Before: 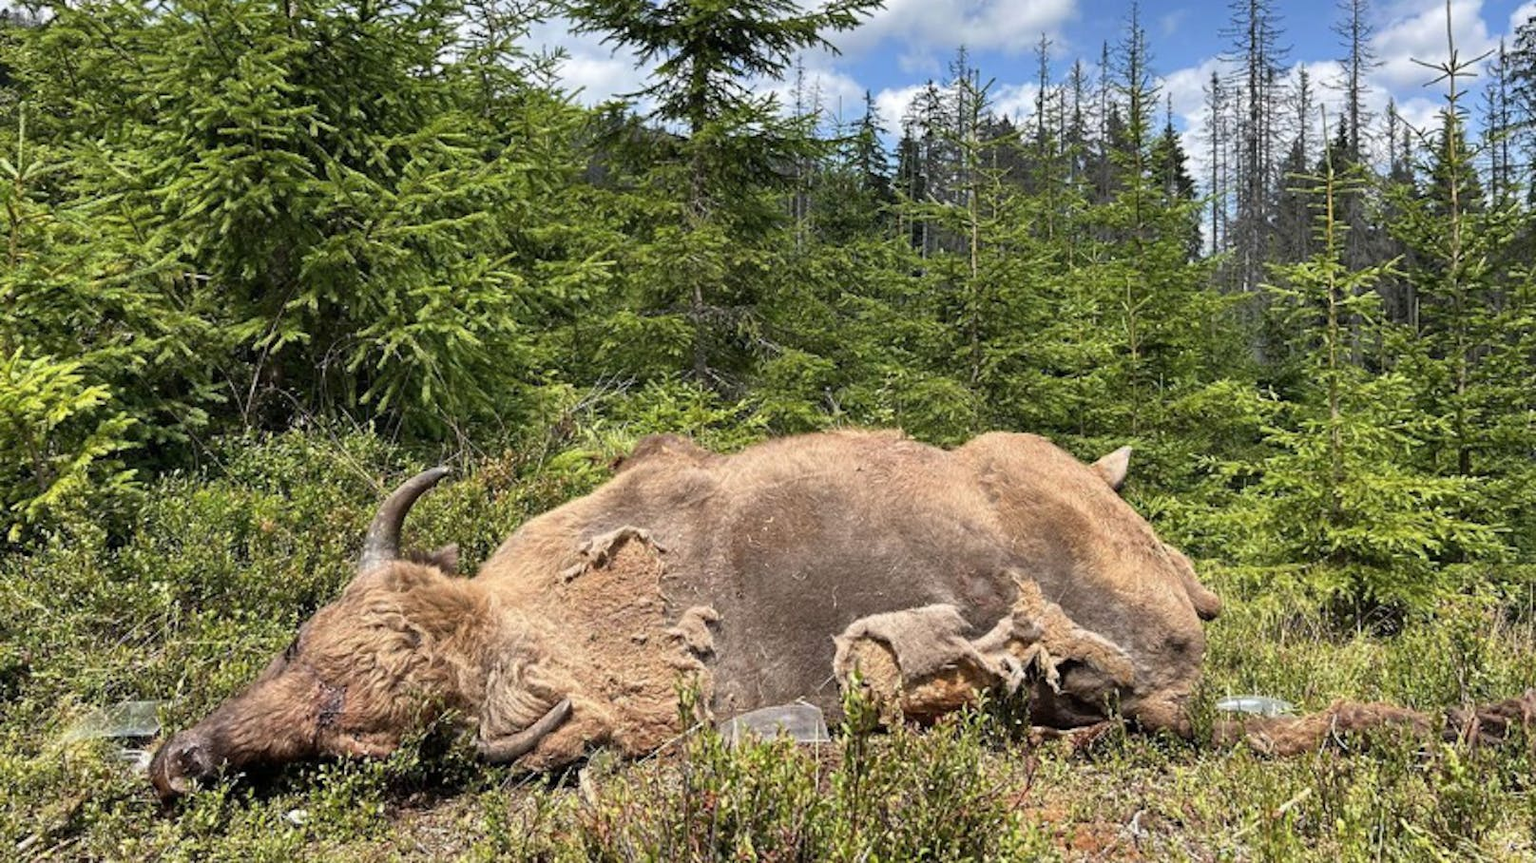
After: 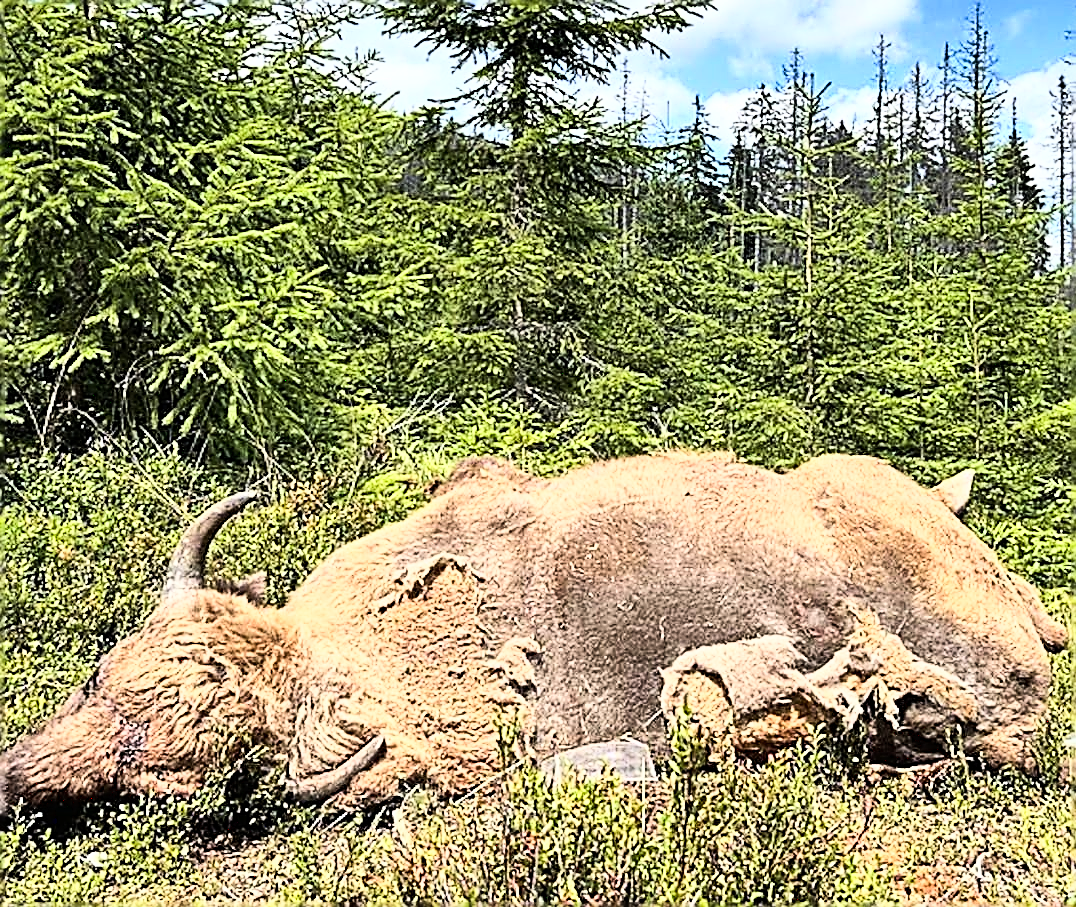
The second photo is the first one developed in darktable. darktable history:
base curve: curves: ch0 [(0, 0) (0.007, 0.004) (0.027, 0.03) (0.046, 0.07) (0.207, 0.54) (0.442, 0.872) (0.673, 0.972) (1, 1)]
crop and rotate: left 13.368%, right 19.995%
sharpen: amount 1.992
shadows and highlights: highlights color adjustment 49.81%, soften with gaussian
